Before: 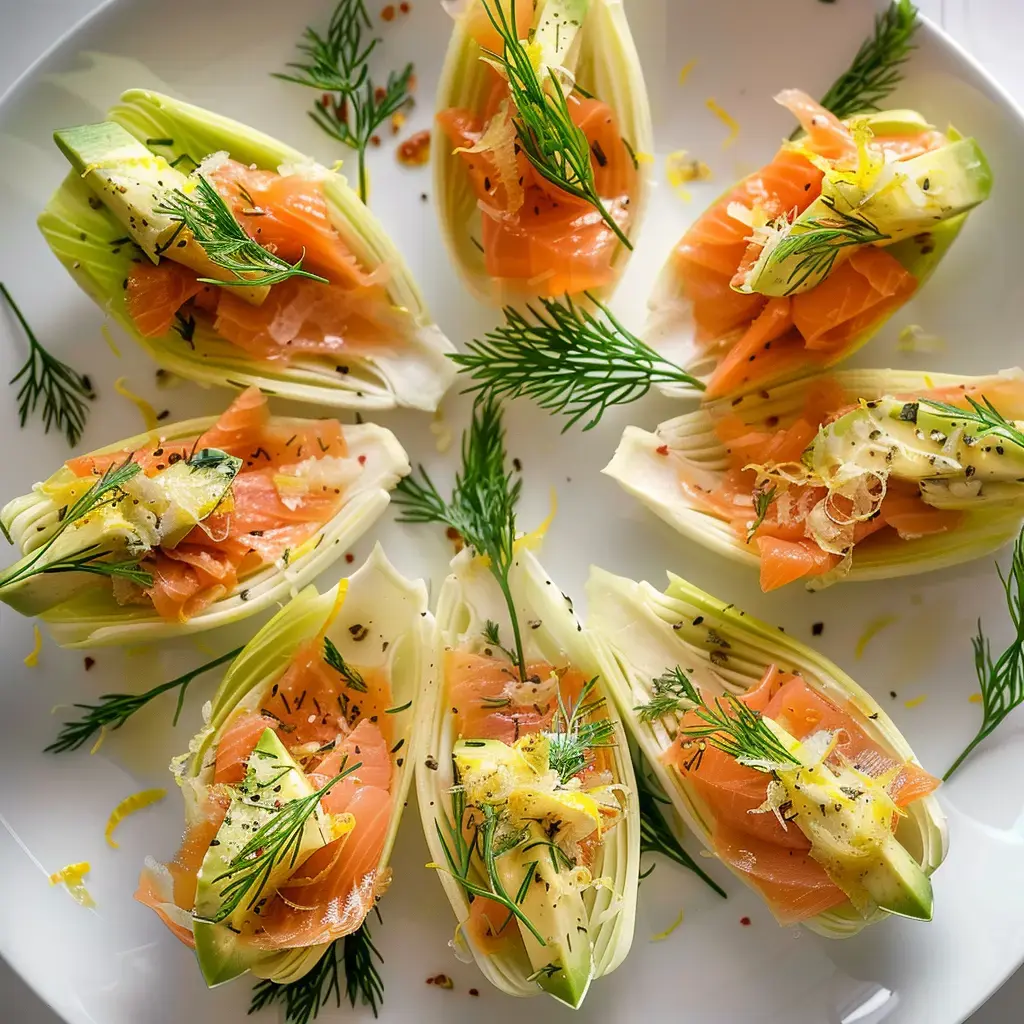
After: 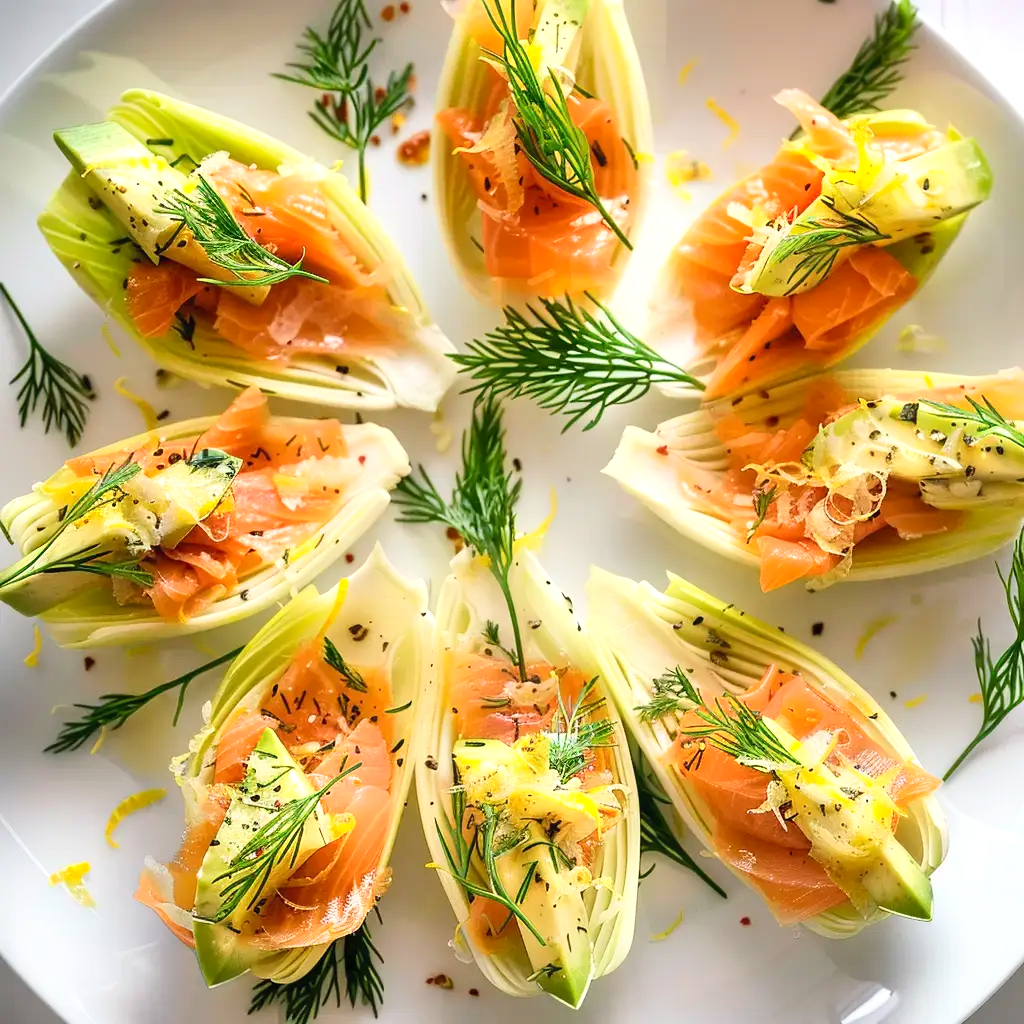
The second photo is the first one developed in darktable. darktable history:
contrast brightness saturation: contrast 0.201, brightness 0.155, saturation 0.139
levels: levels [0, 0.48, 0.961]
